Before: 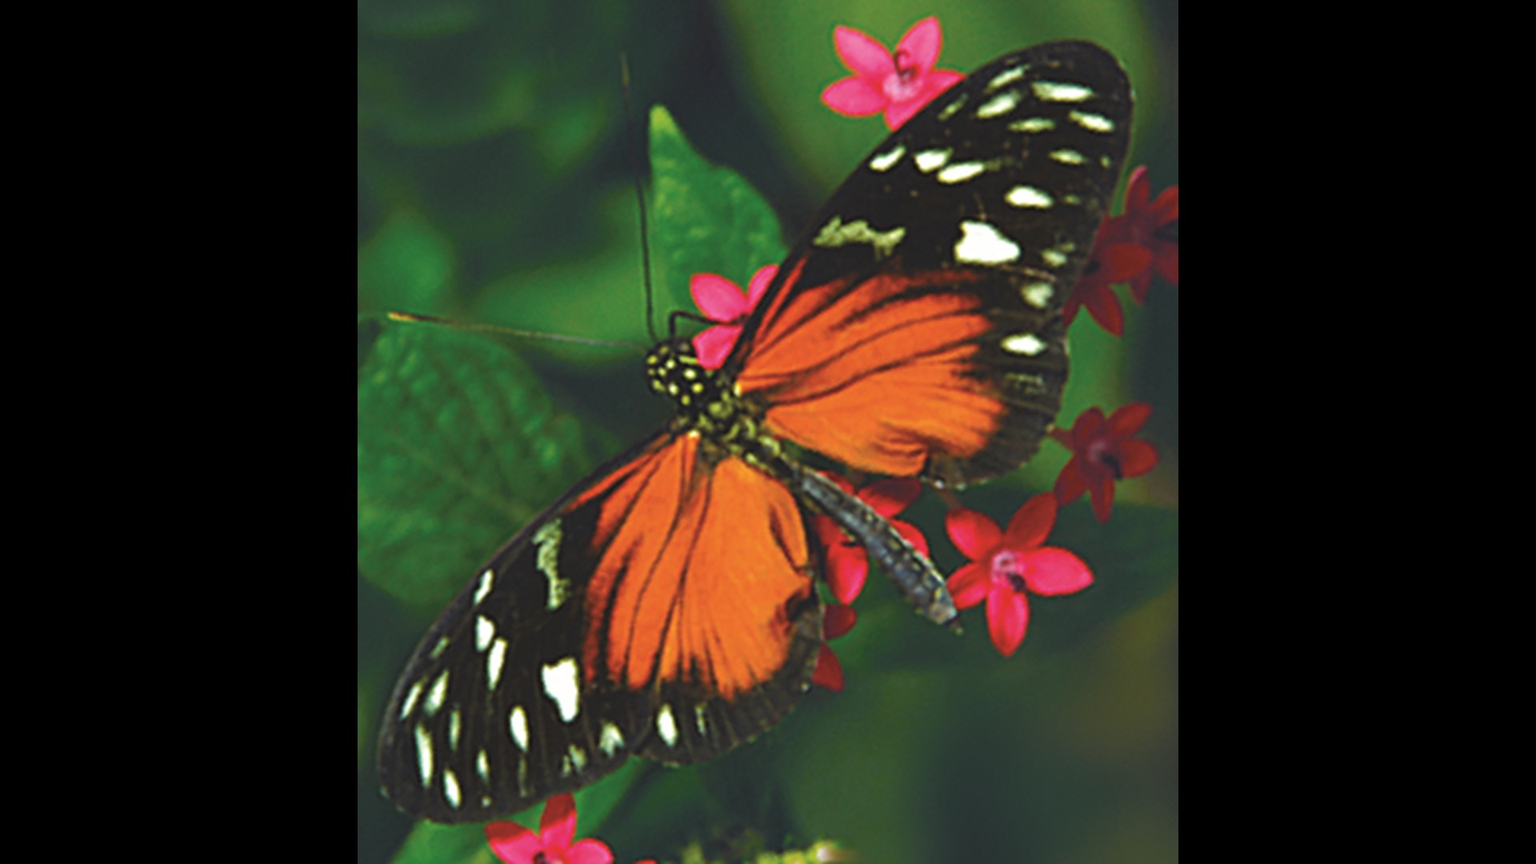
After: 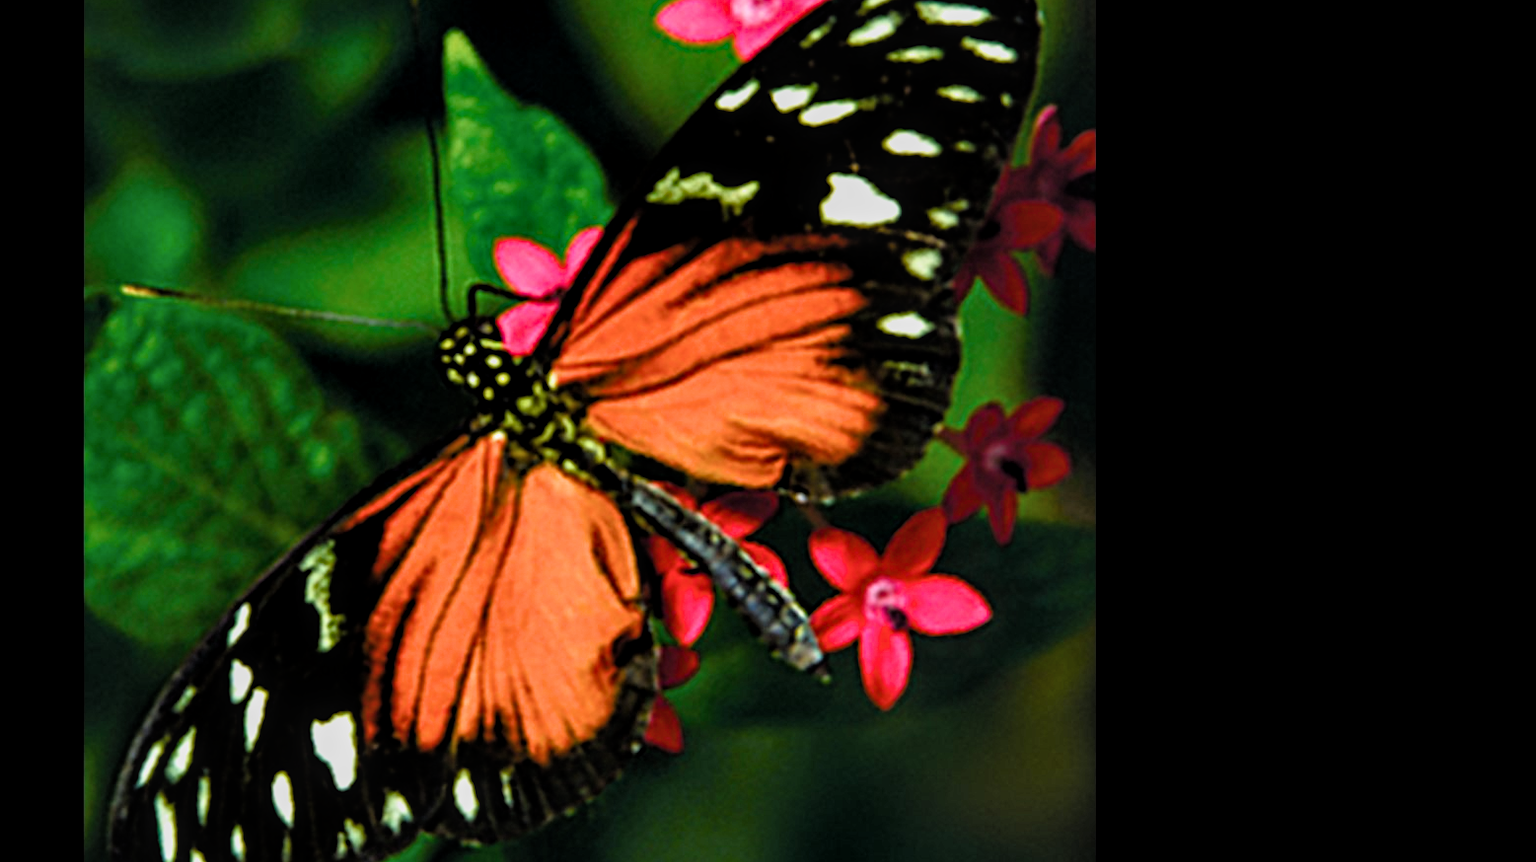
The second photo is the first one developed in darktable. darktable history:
color balance rgb: perceptual saturation grading › global saturation 20%, perceptual saturation grading › highlights -25.611%, perceptual saturation grading › shadows 50.18%, global vibrance 20%
local contrast: on, module defaults
color calibration: illuminant same as pipeline (D50), x 0.345, y 0.357, temperature 4976.87 K
crop: left 18.896%, top 9.431%, right 0.001%, bottom 9.634%
filmic rgb: black relative exposure -3.59 EV, white relative exposure 2.28 EV, threshold 5.96 EV, hardness 3.41, enable highlight reconstruction true
